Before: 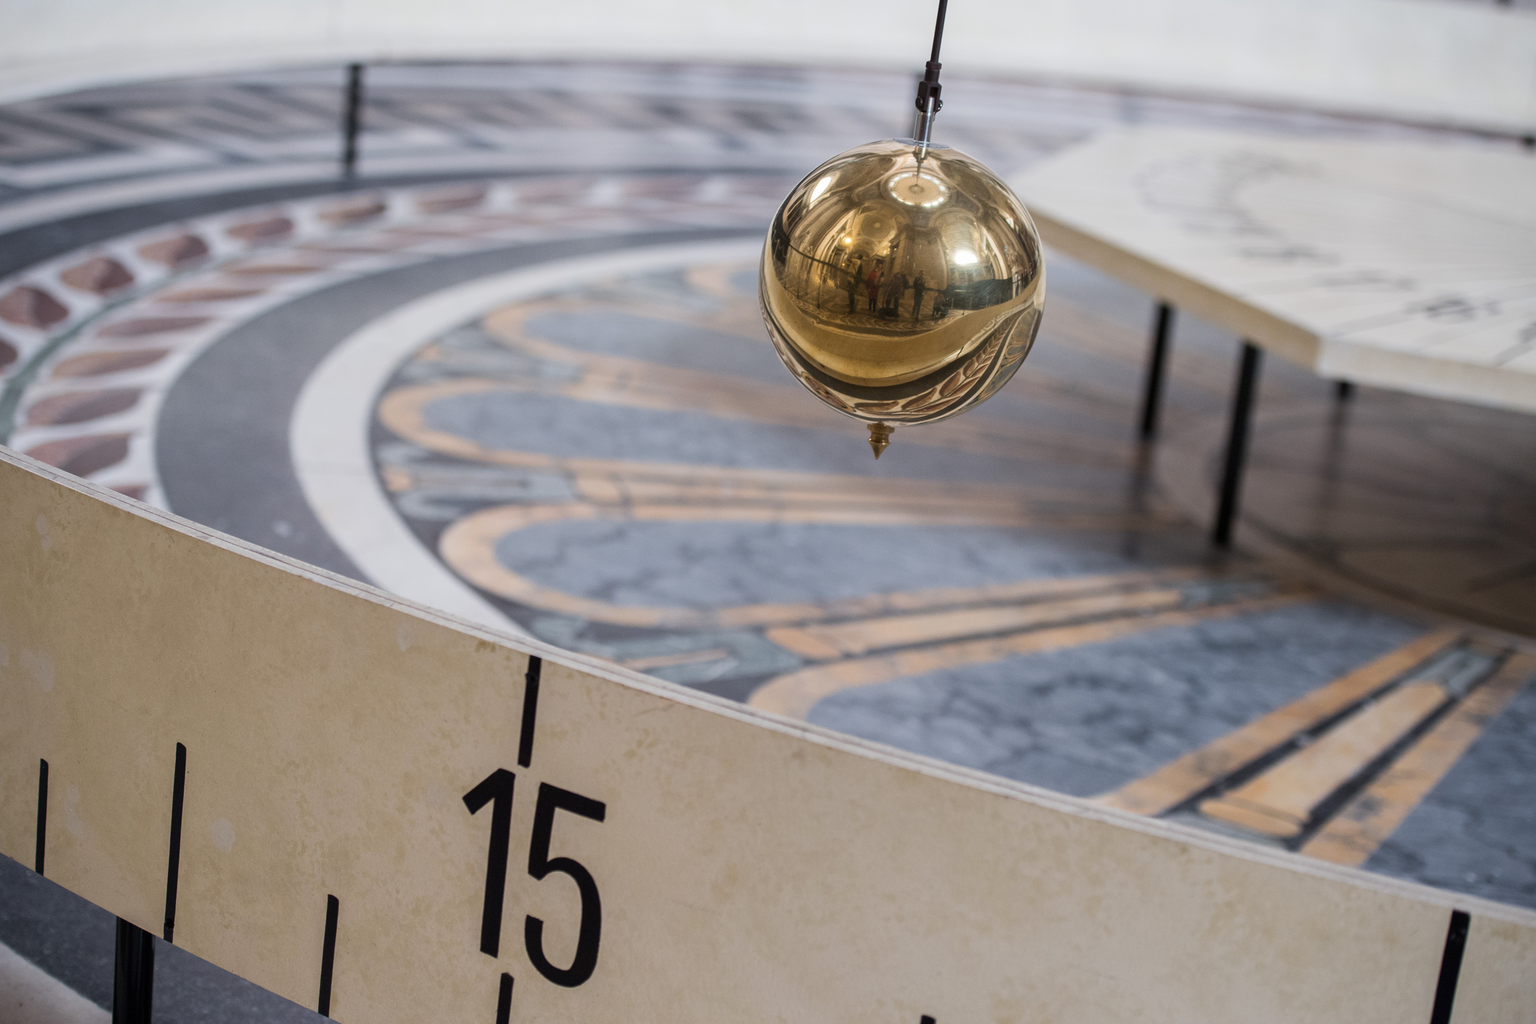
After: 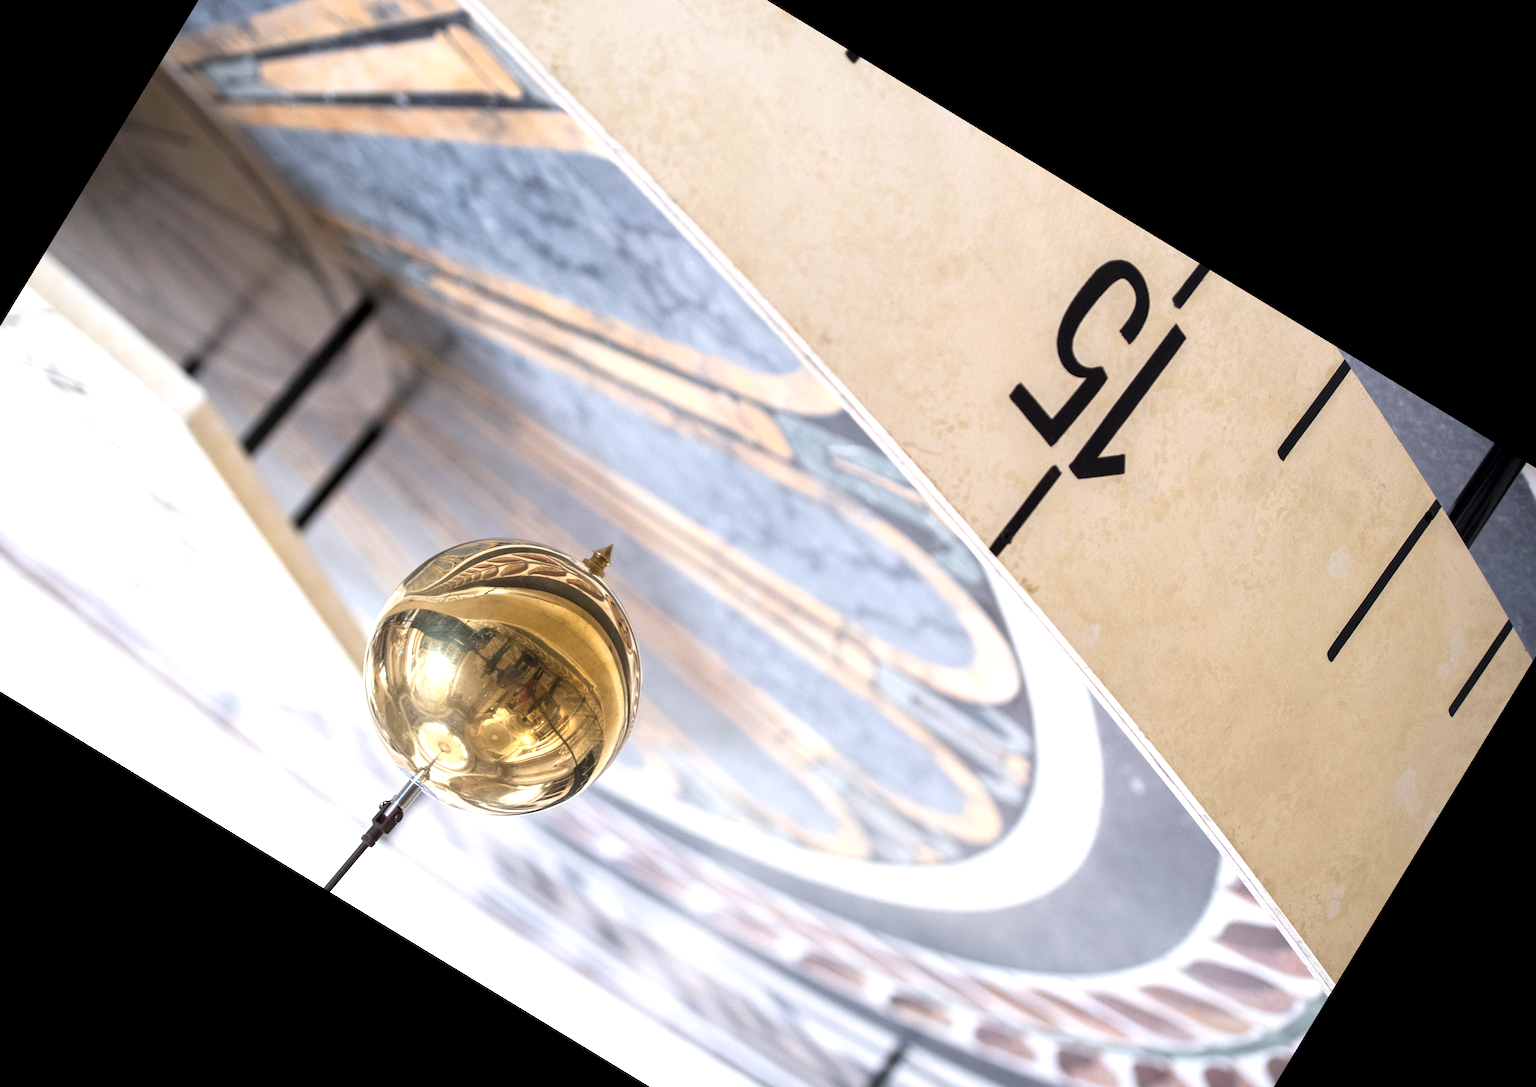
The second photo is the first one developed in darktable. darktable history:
crop and rotate: angle 148.68°, left 9.111%, top 15.603%, right 4.588%, bottom 17.041%
exposure: black level correction 0.001, exposure 0.5 EV, compensate exposure bias true, compensate highlight preservation false
